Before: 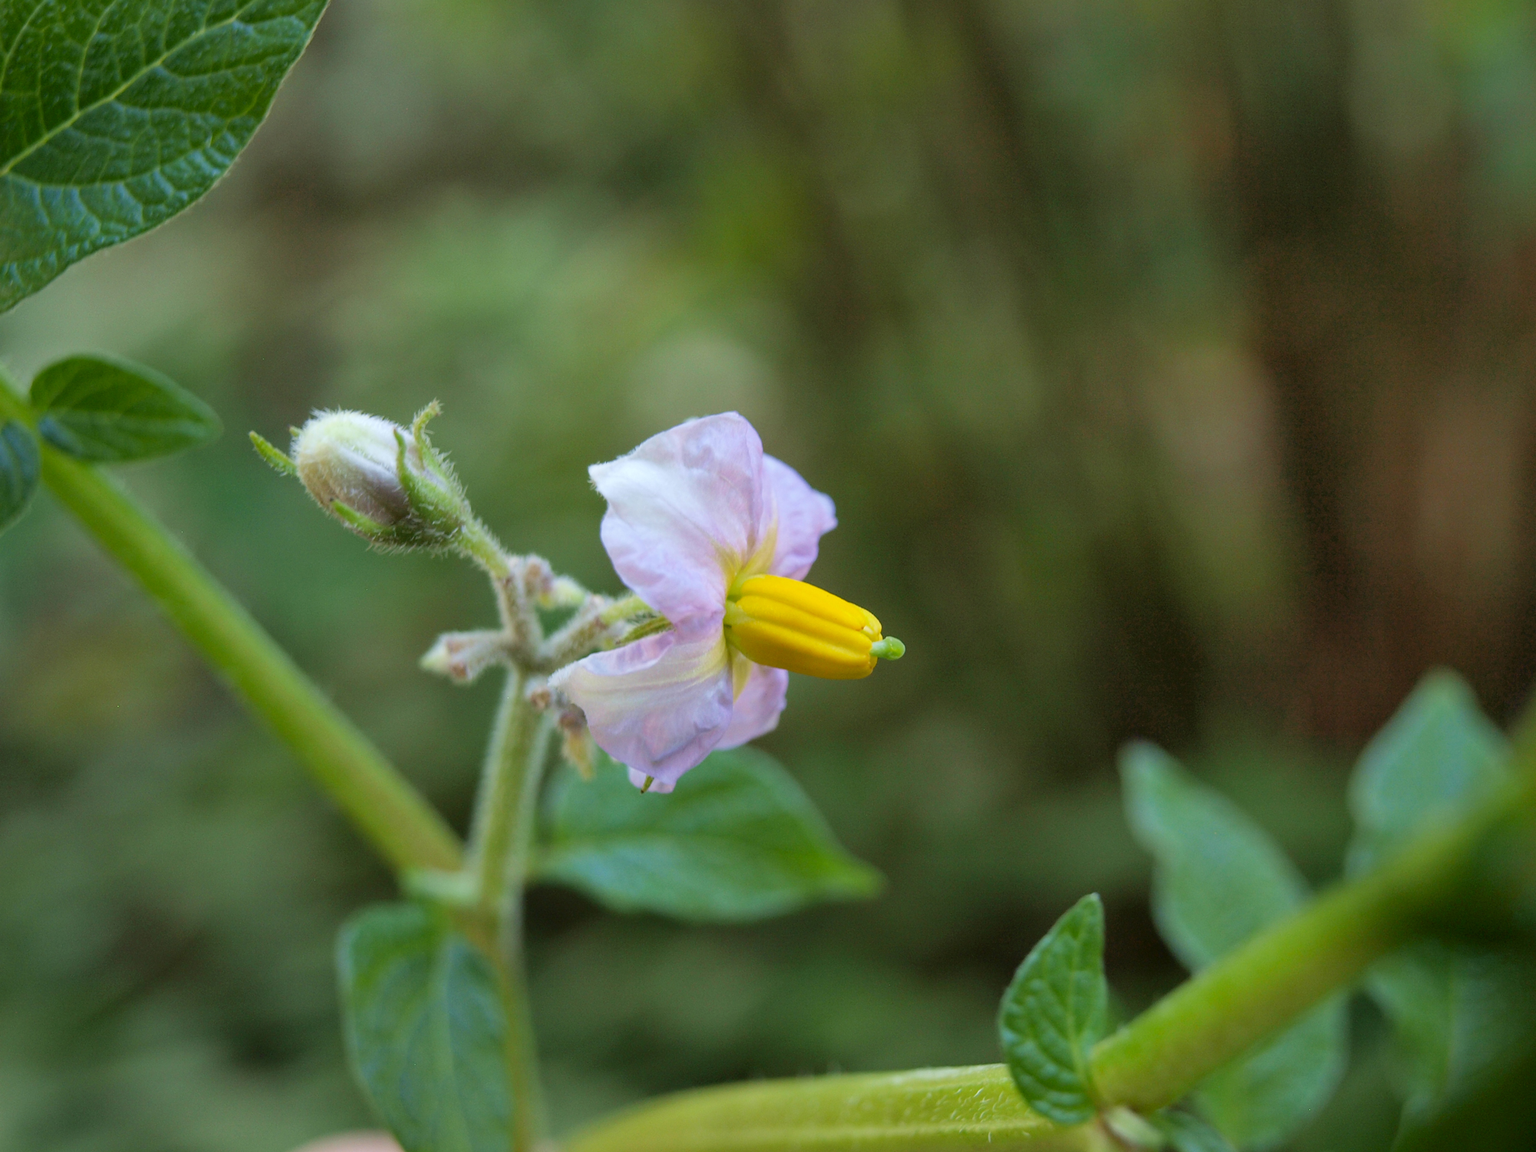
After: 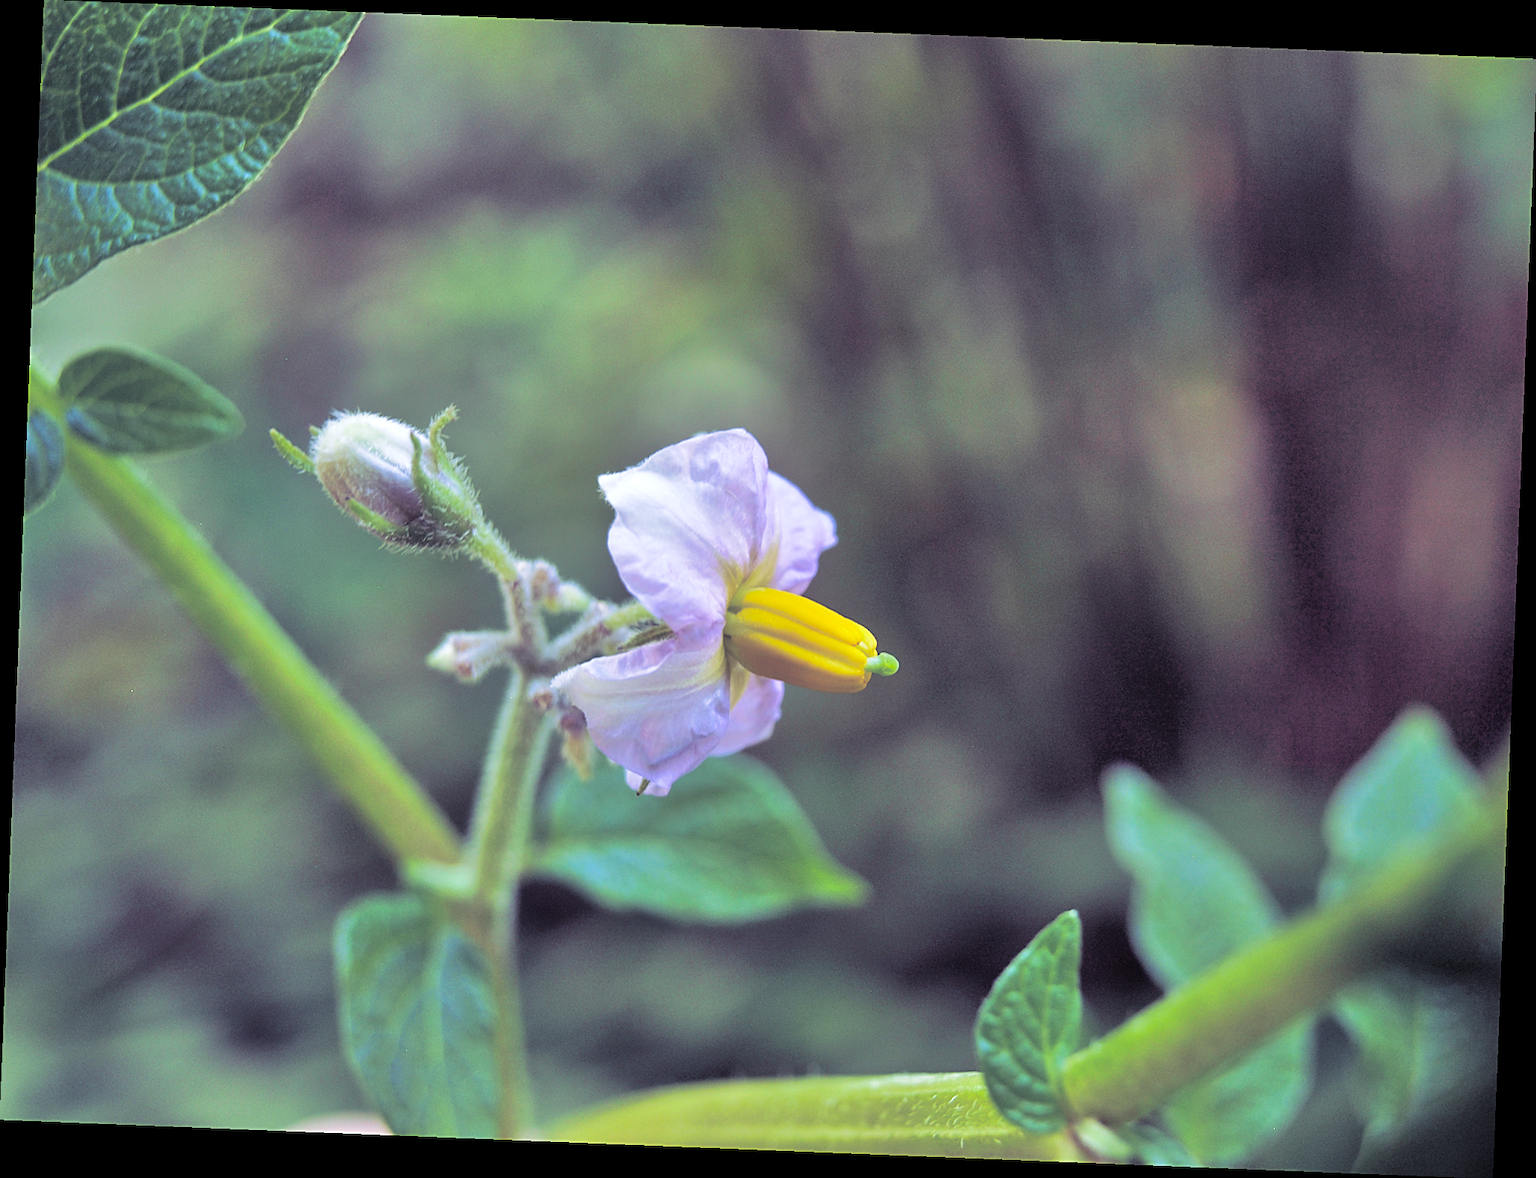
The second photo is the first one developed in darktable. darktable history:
split-toning: shadows › hue 255.6°, shadows › saturation 0.66, highlights › hue 43.2°, highlights › saturation 0.68, balance -50.1
tone equalizer: -7 EV 0.15 EV, -6 EV 0.6 EV, -5 EV 1.15 EV, -4 EV 1.33 EV, -3 EV 1.15 EV, -2 EV 0.6 EV, -1 EV 0.15 EV, mask exposure compensation -0.5 EV
white balance: red 0.967, blue 1.119, emerald 0.756
rotate and perspective: rotation 2.27°, automatic cropping off
sharpen: on, module defaults
